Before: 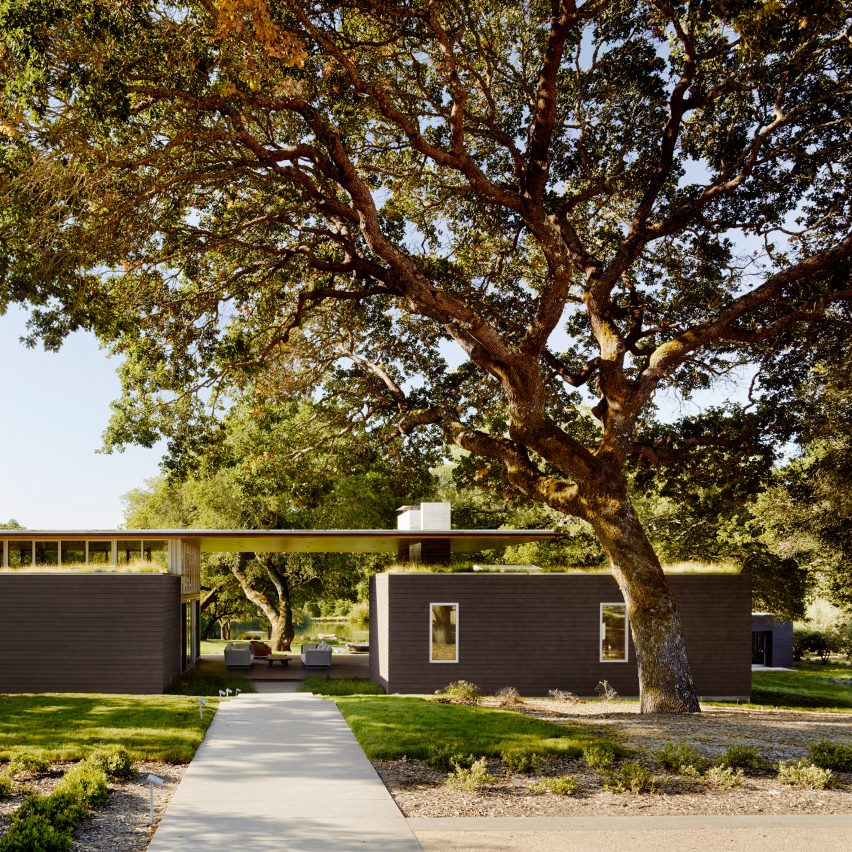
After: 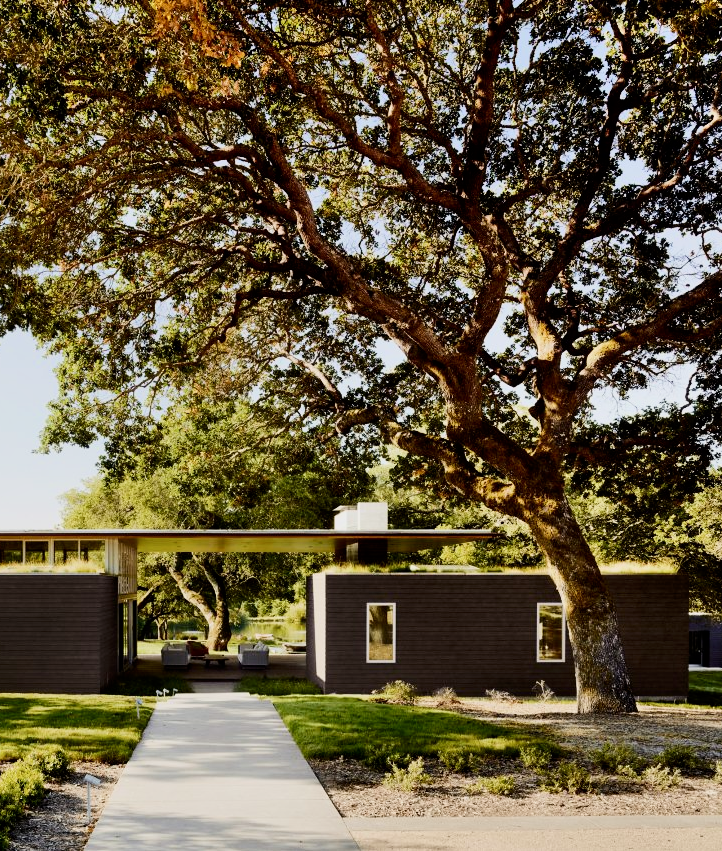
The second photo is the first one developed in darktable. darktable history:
crop: left 7.42%, right 7.803%
shadows and highlights: soften with gaussian
exposure: compensate exposure bias true, compensate highlight preservation false
contrast brightness saturation: contrast 0.218
filmic rgb: black relative exposure -8 EV, white relative exposure 3.86 EV, threshold 5.97 EV, hardness 4.32, enable highlight reconstruction true
color correction: highlights a* -0.12, highlights b* 0.115
